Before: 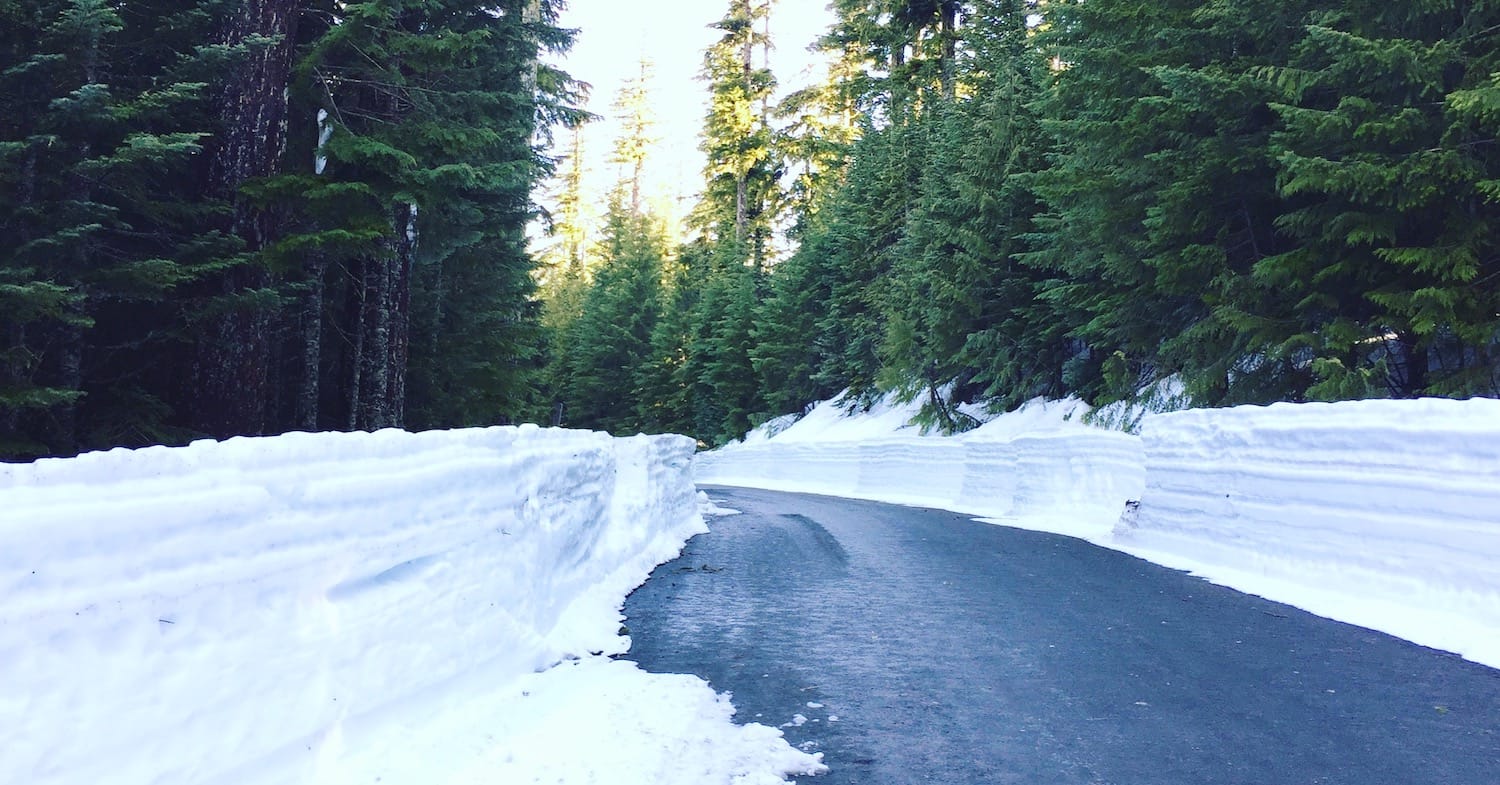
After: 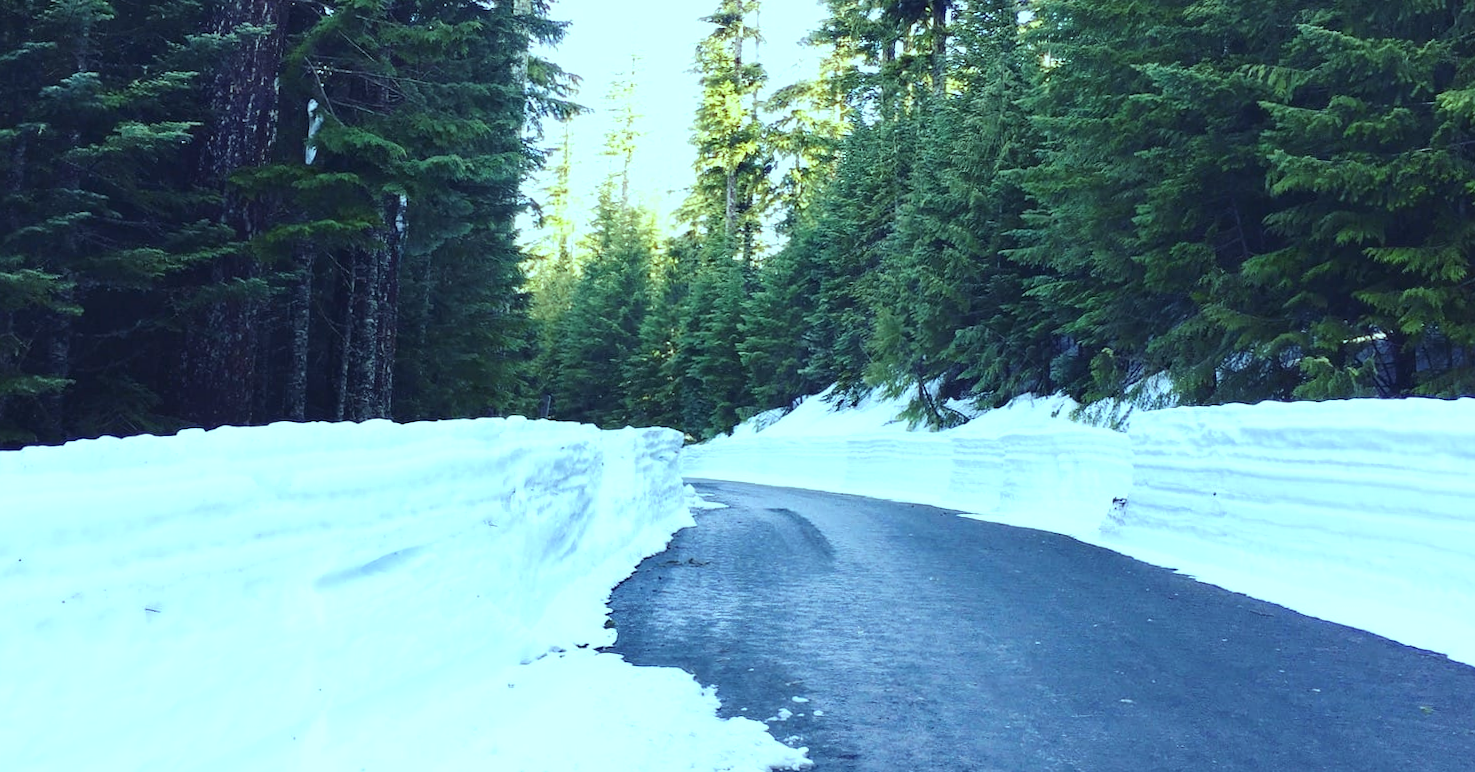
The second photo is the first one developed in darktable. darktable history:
crop and rotate: angle -0.5°
color balance: mode lift, gamma, gain (sRGB), lift [0.997, 0.979, 1.021, 1.011], gamma [1, 1.084, 0.916, 0.998], gain [1, 0.87, 1.13, 1.101], contrast 4.55%, contrast fulcrum 38.24%, output saturation 104.09%
